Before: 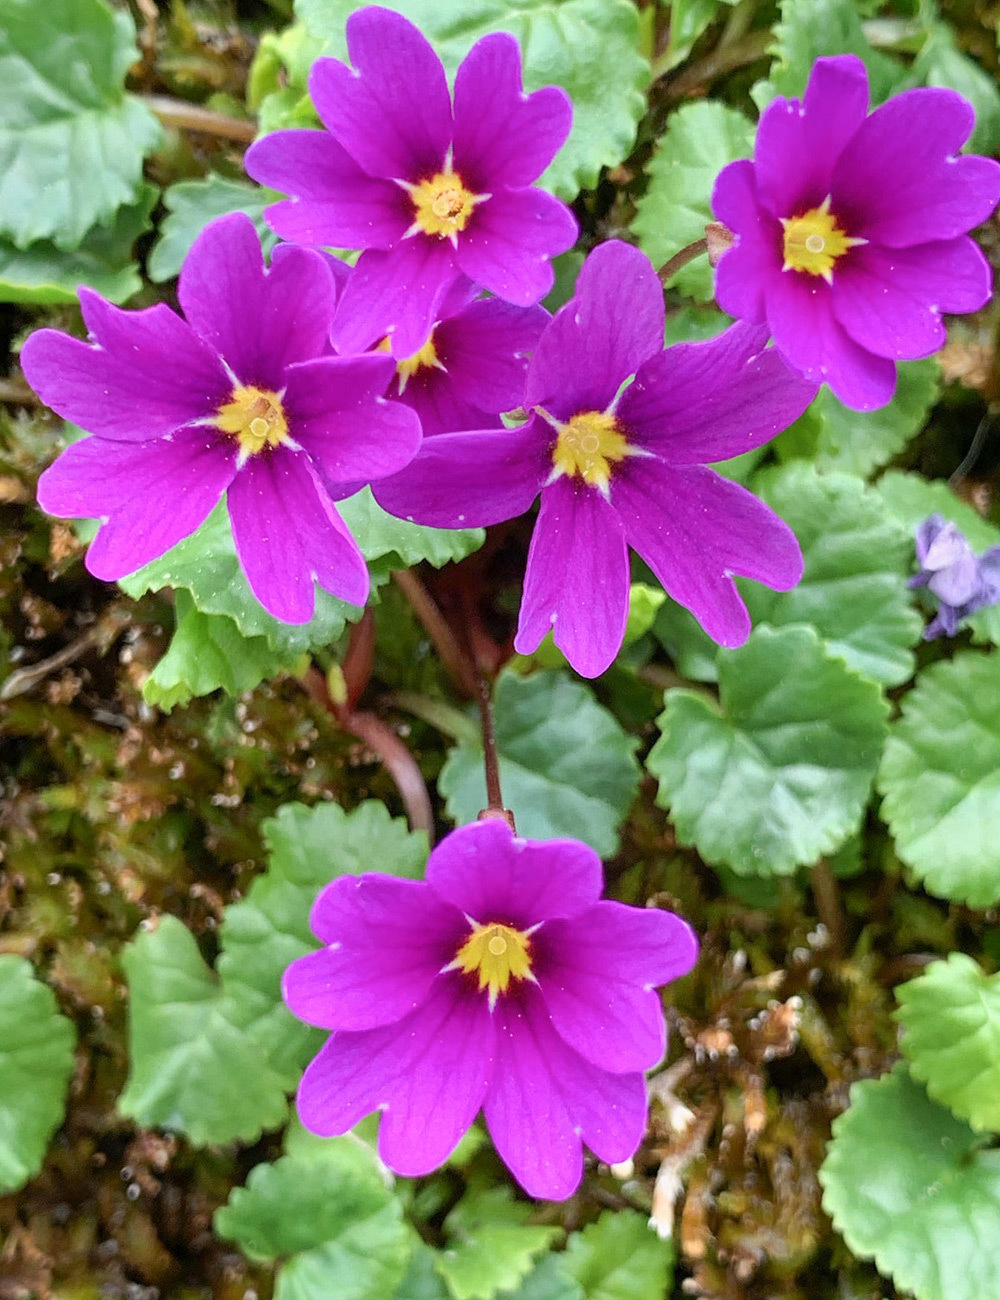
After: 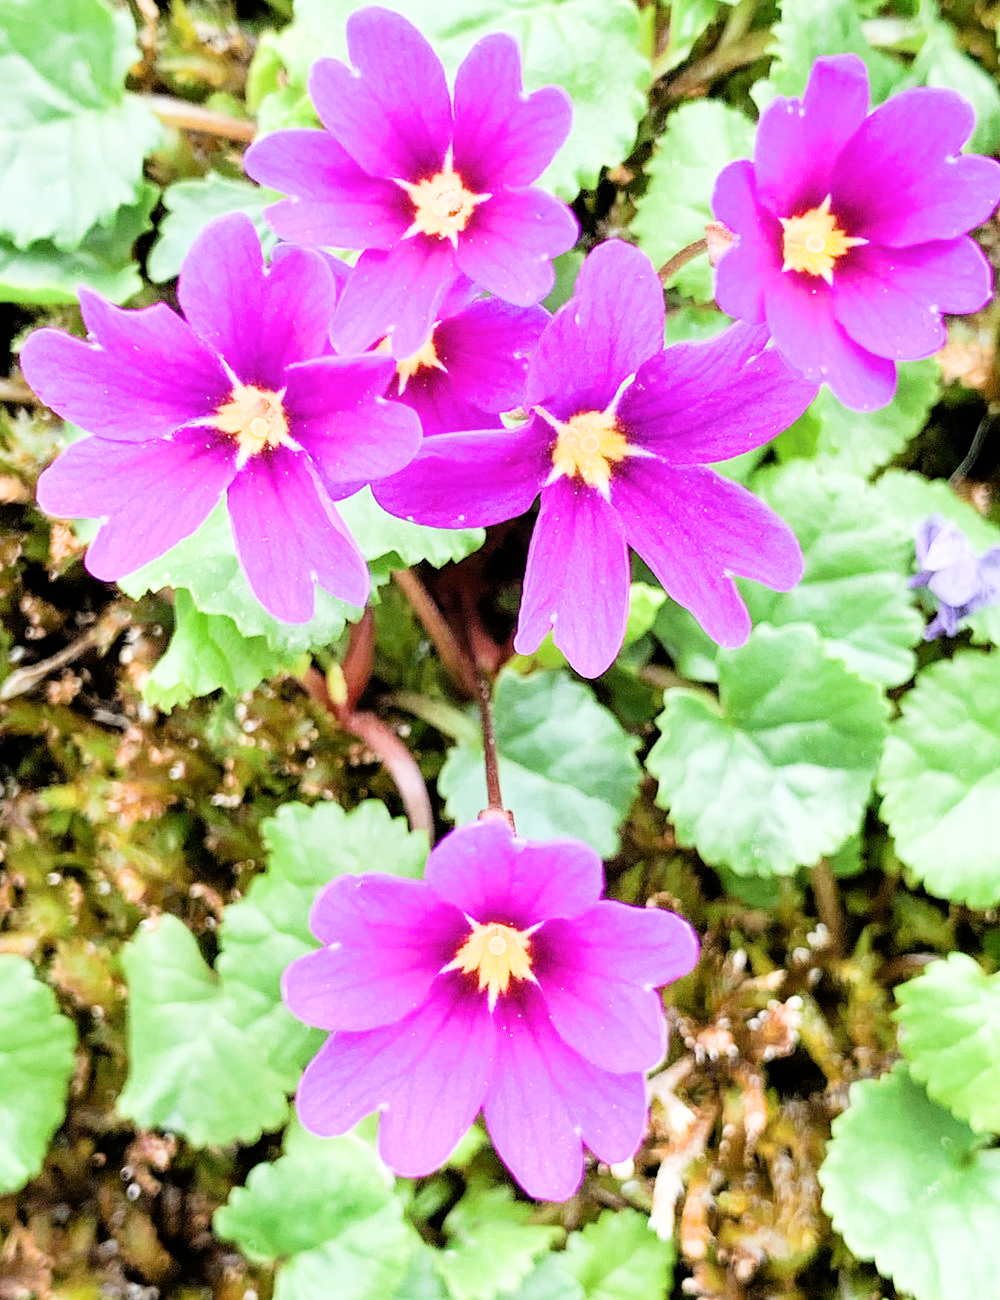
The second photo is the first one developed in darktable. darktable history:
exposure: black level correction 0, exposure 1.5 EV, compensate highlight preservation false
filmic rgb: black relative exposure -5 EV, hardness 2.88, contrast 1.3, highlights saturation mix -30%
